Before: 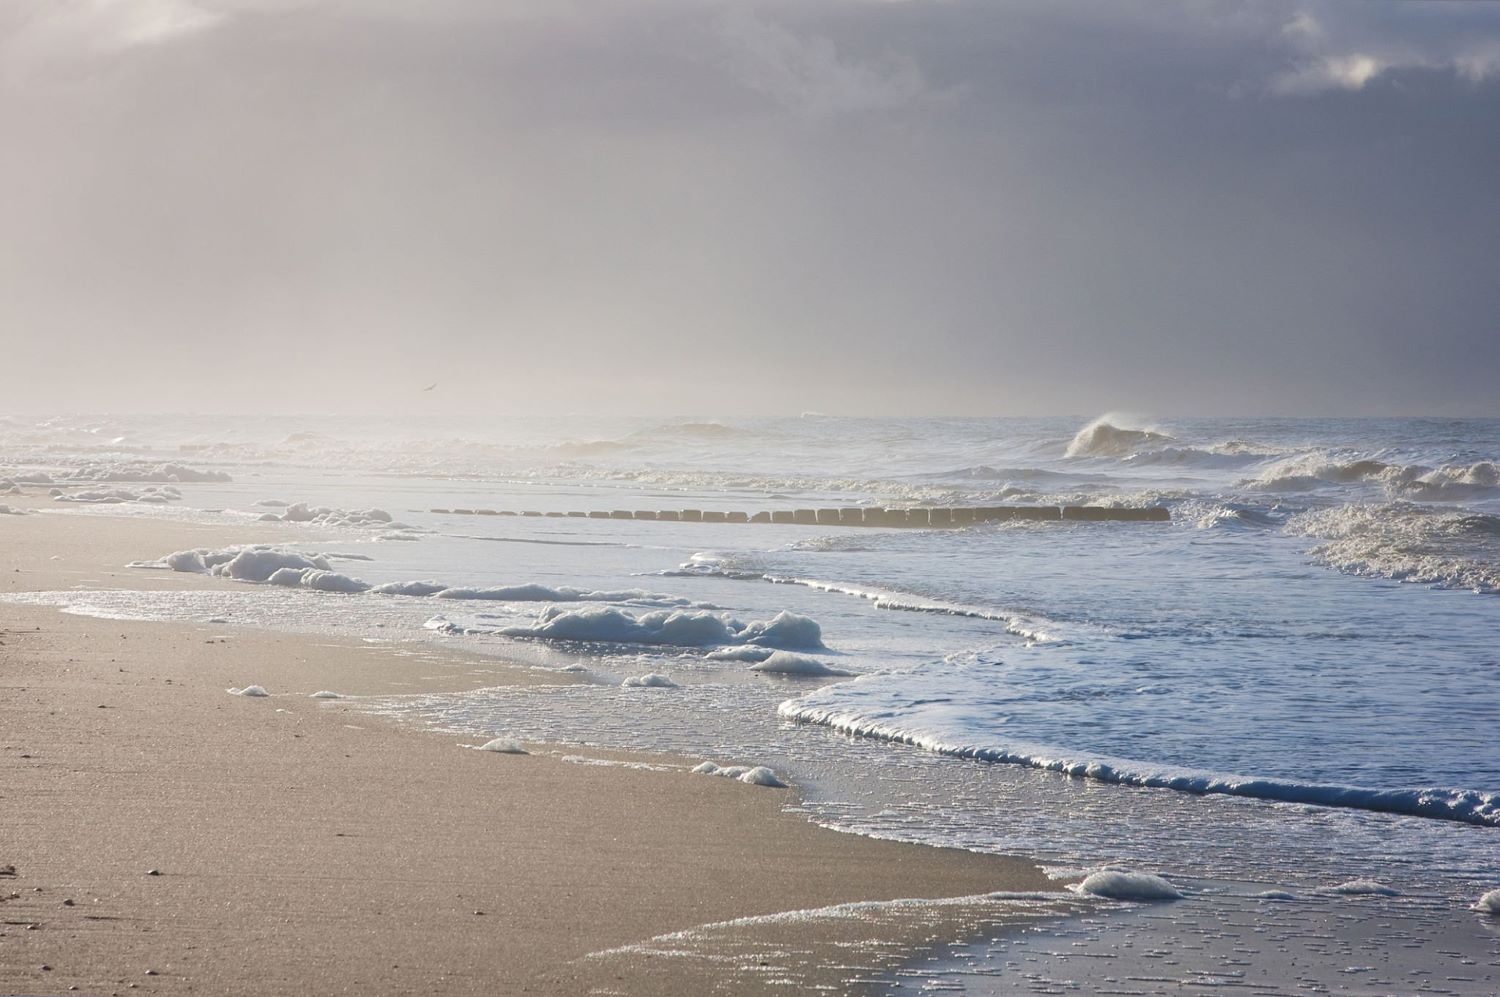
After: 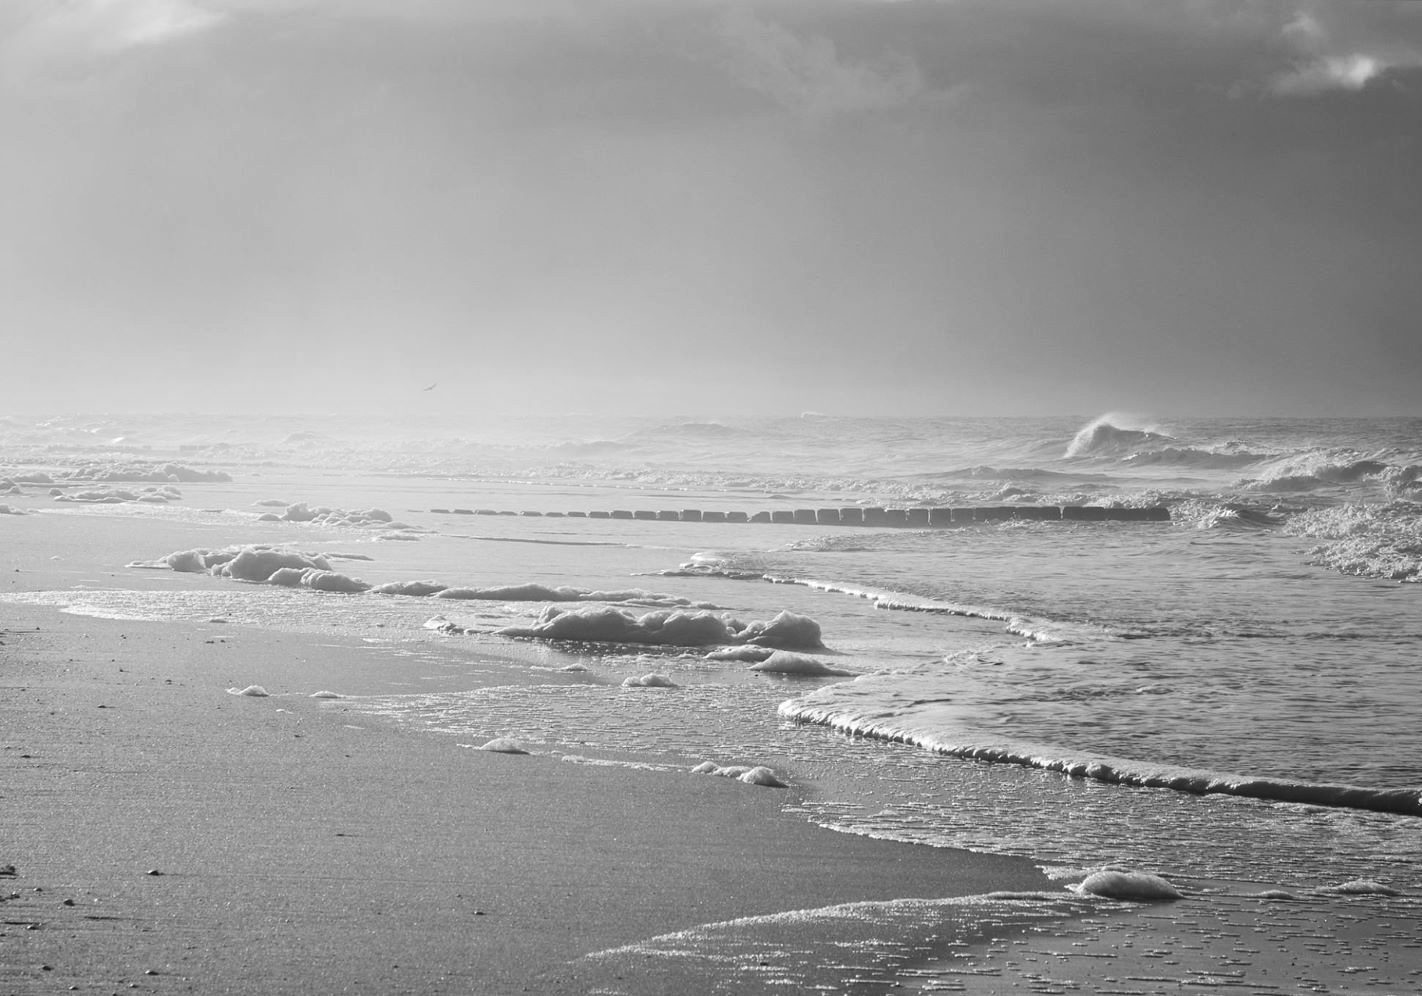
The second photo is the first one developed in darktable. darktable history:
monochrome: size 1
contrast brightness saturation: contrast 0.13, brightness -0.05, saturation 0.16
crop and rotate: right 5.167%
